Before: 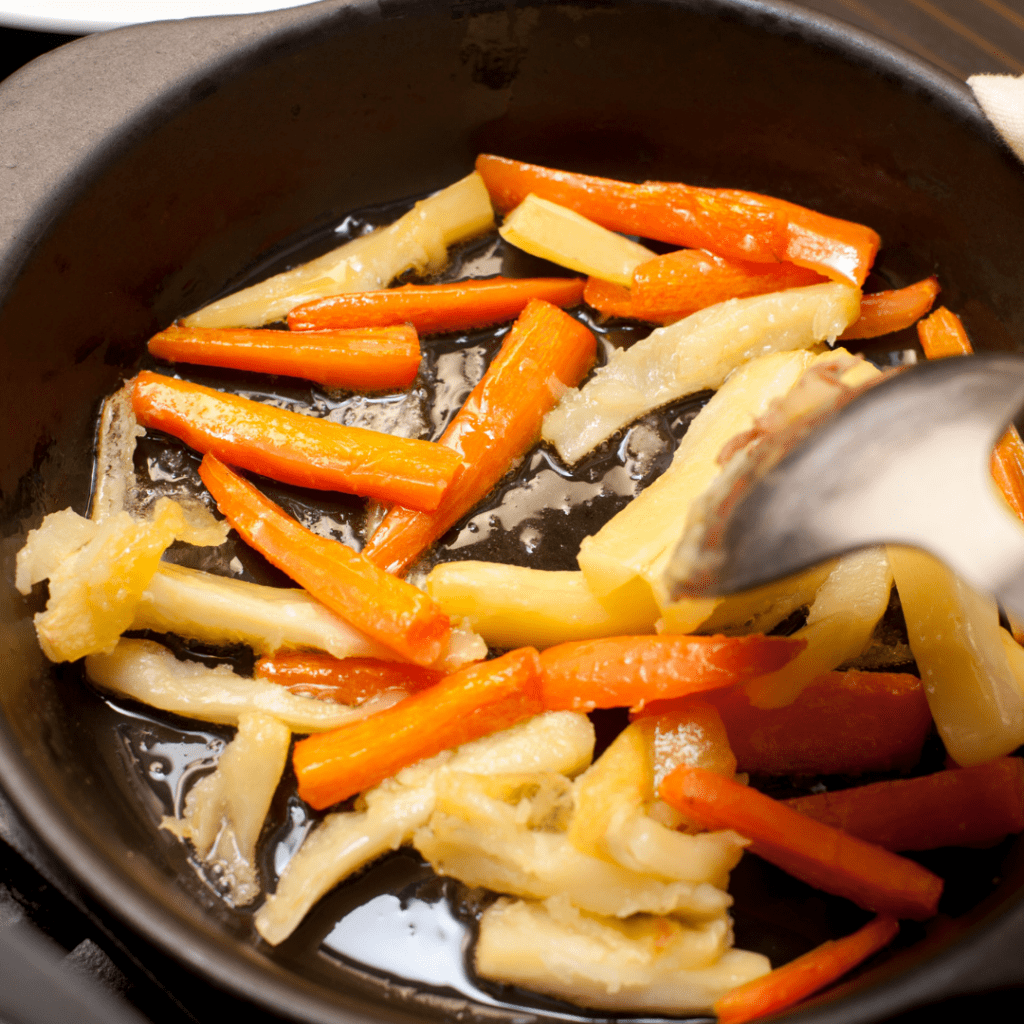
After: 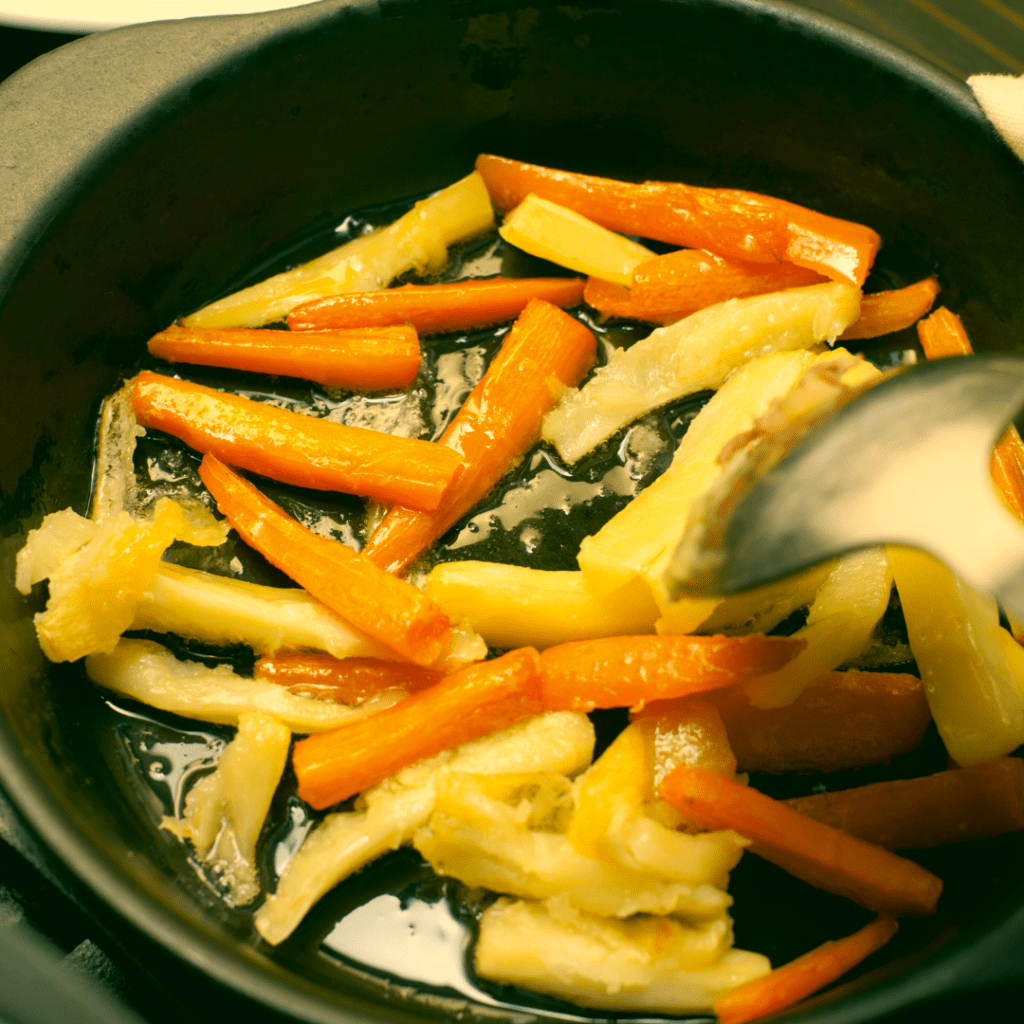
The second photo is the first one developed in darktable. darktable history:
color correction: highlights a* 5.62, highlights b* 33.16, shadows a* -26.53, shadows b* 4.03
